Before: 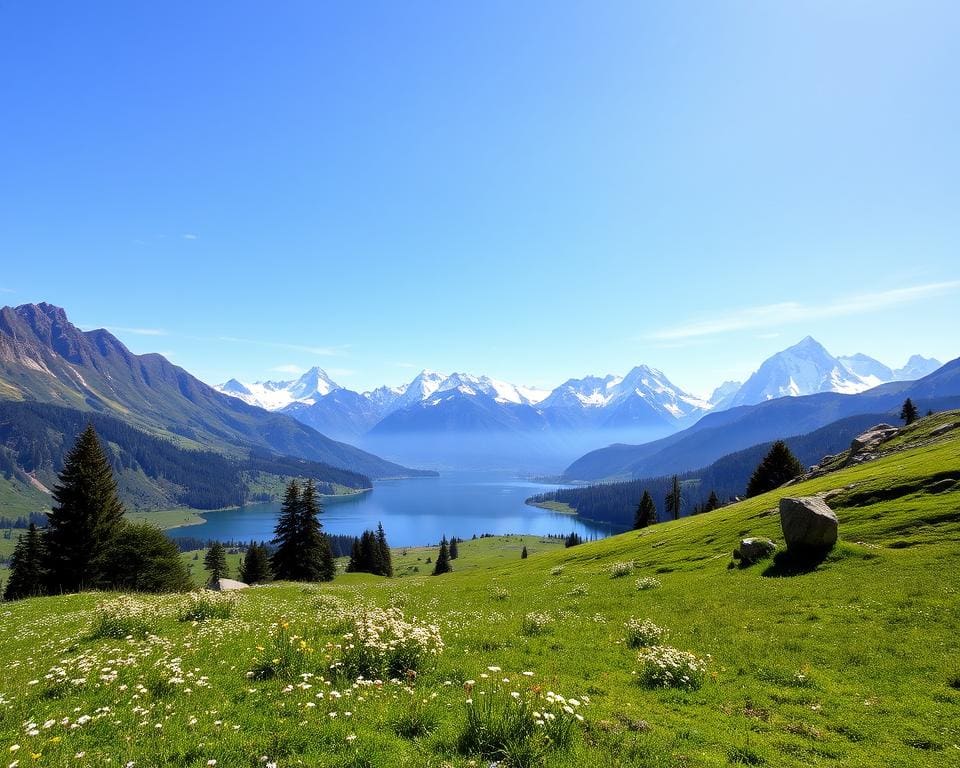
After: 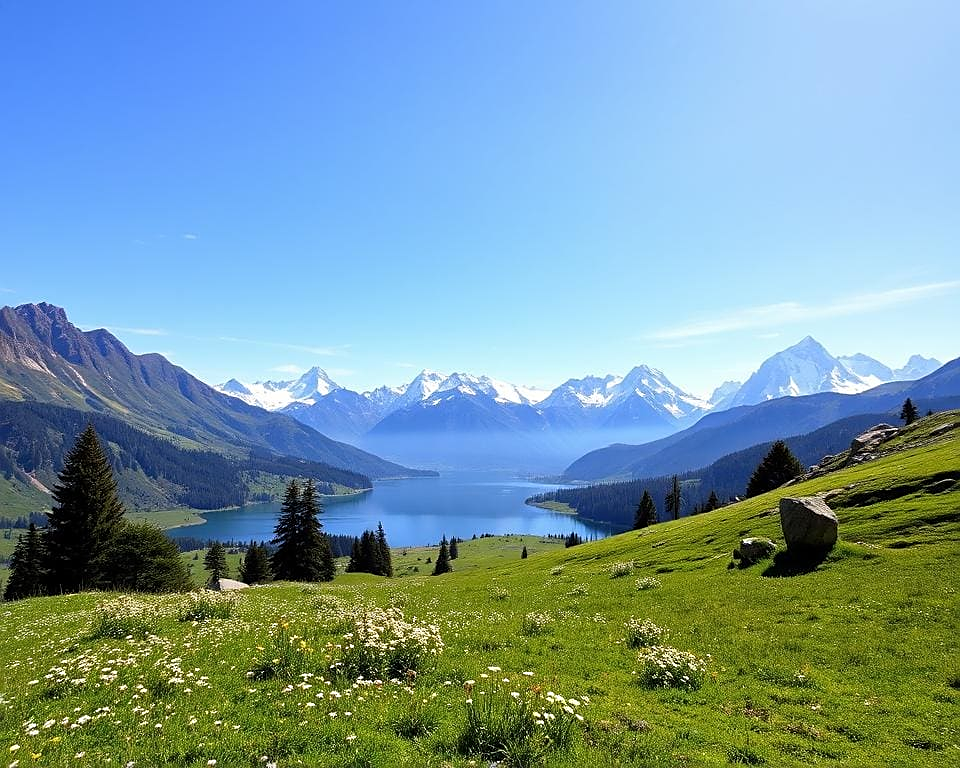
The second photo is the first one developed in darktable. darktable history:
sharpen: on, module defaults
rotate and perspective: crop left 0, crop top 0
